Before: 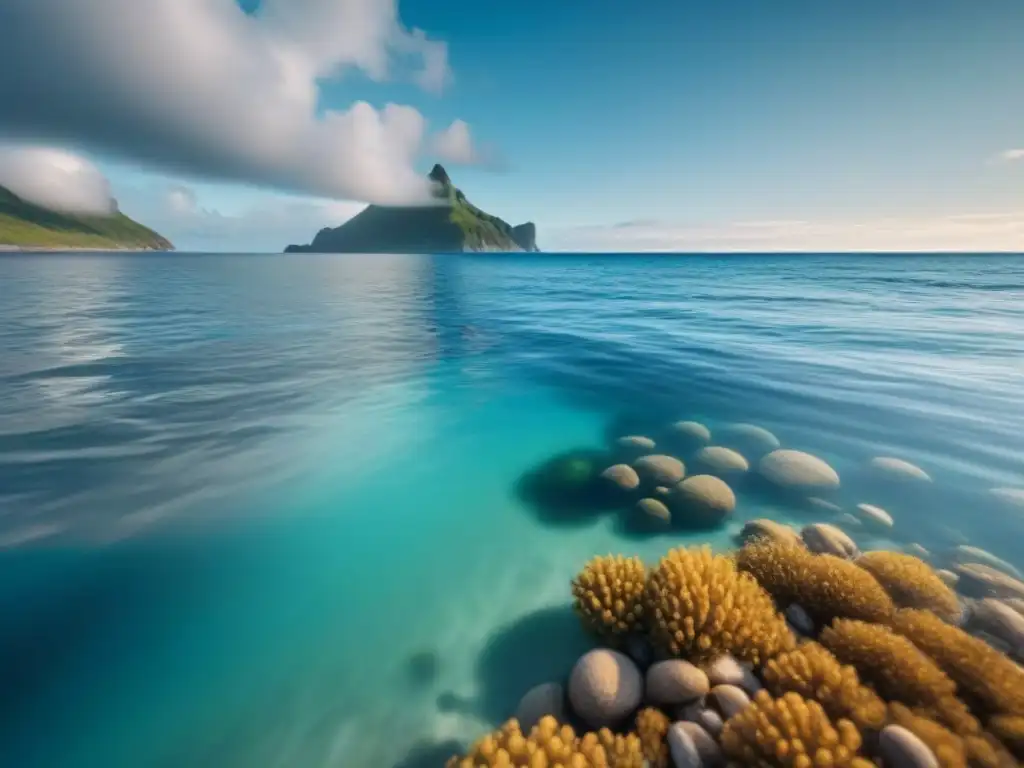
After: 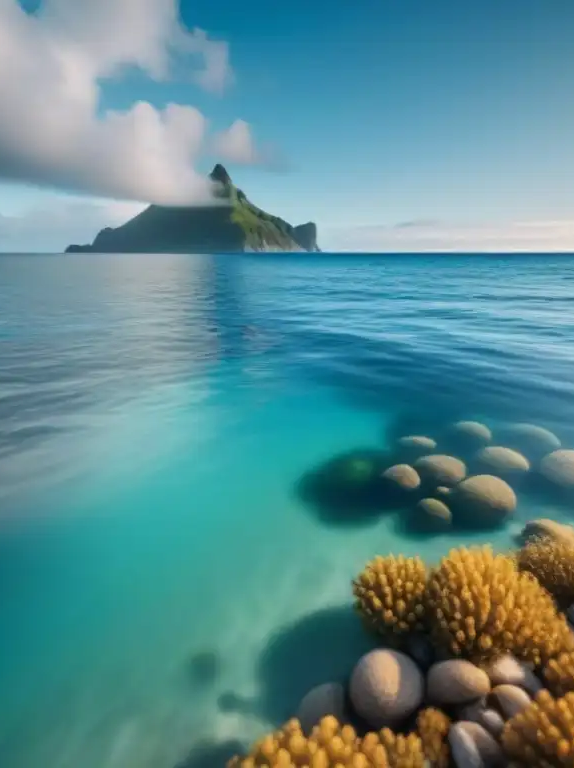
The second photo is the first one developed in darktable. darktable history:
crop: left 21.436%, right 22.488%
